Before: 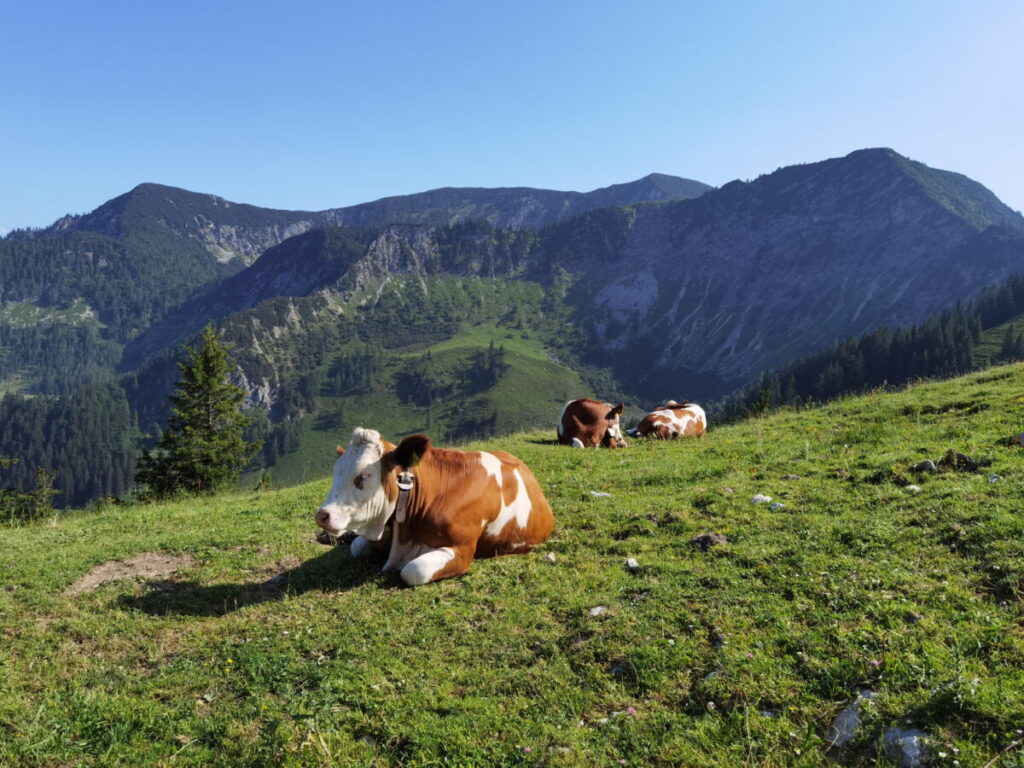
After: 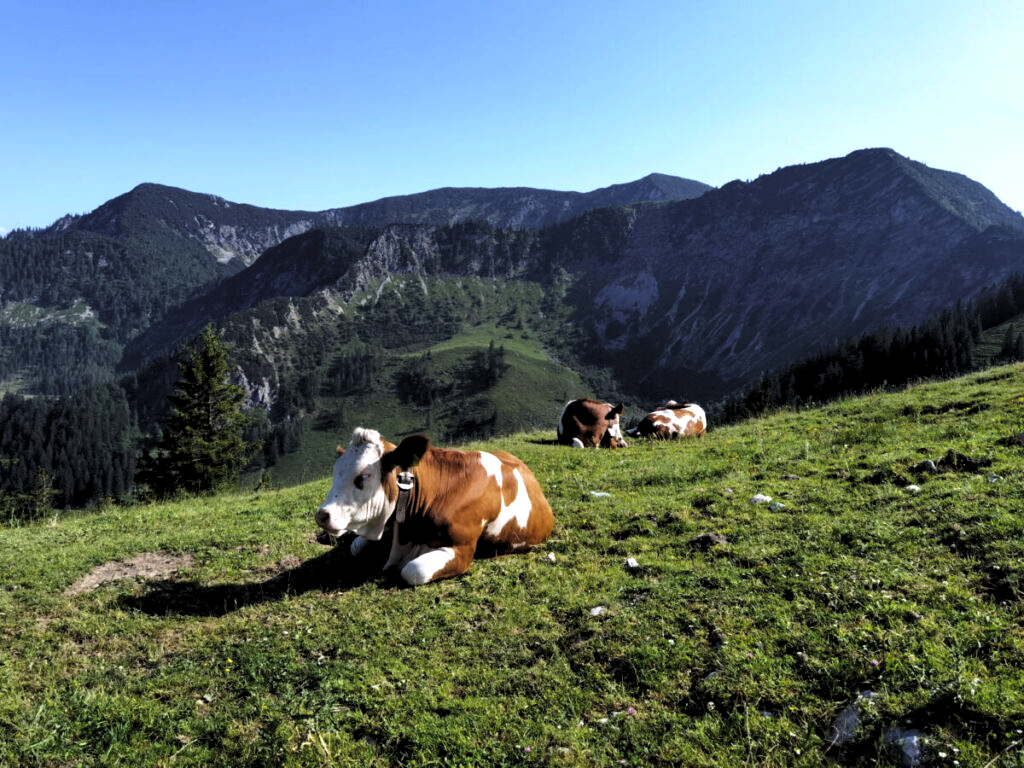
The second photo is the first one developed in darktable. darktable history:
white balance: red 0.984, blue 1.059
levels: levels [0.129, 0.519, 0.867]
